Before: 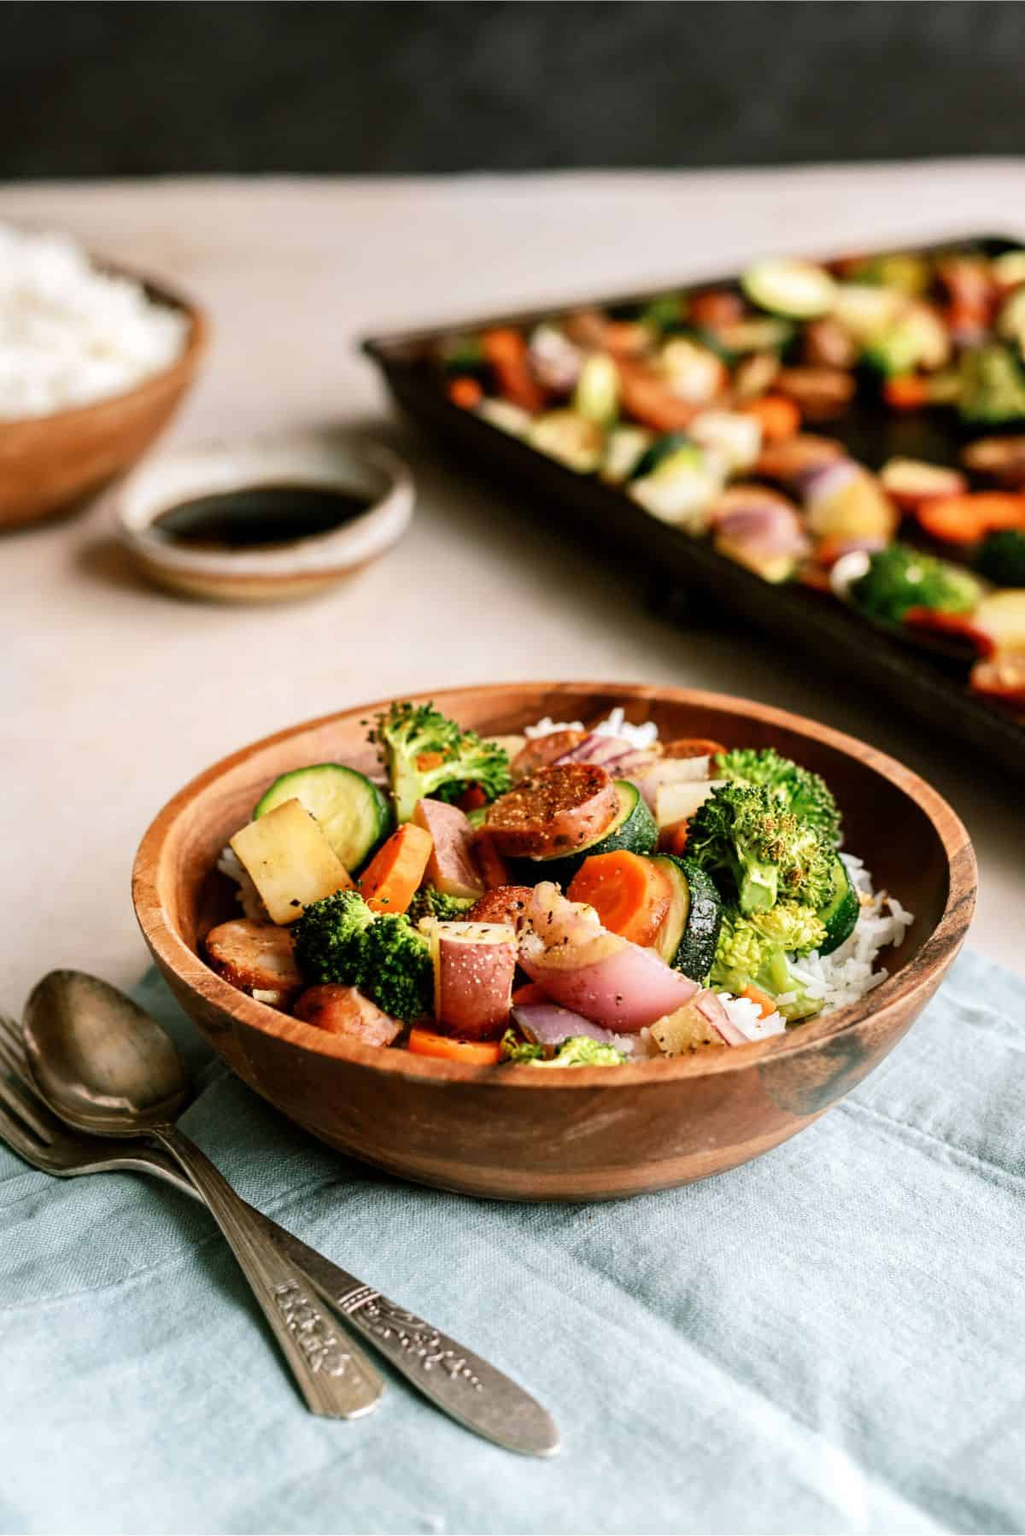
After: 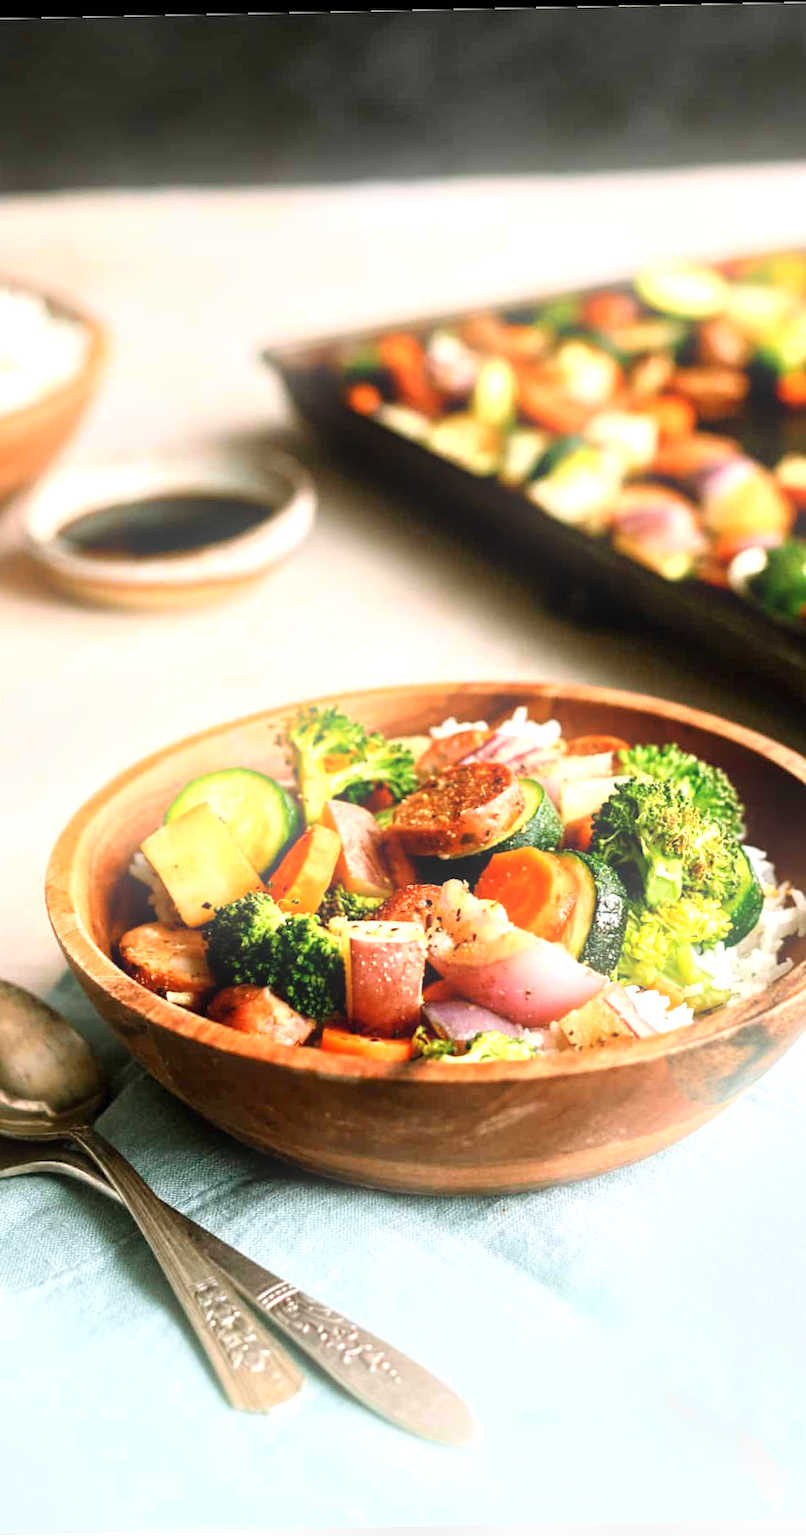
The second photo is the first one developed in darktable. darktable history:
crop: left 9.88%, right 12.664%
bloom: size 13.65%, threshold 98.39%, strength 4.82%
rotate and perspective: rotation -1.17°, automatic cropping off
exposure: black level correction 0, exposure 0.7 EV, compensate exposure bias true, compensate highlight preservation false
